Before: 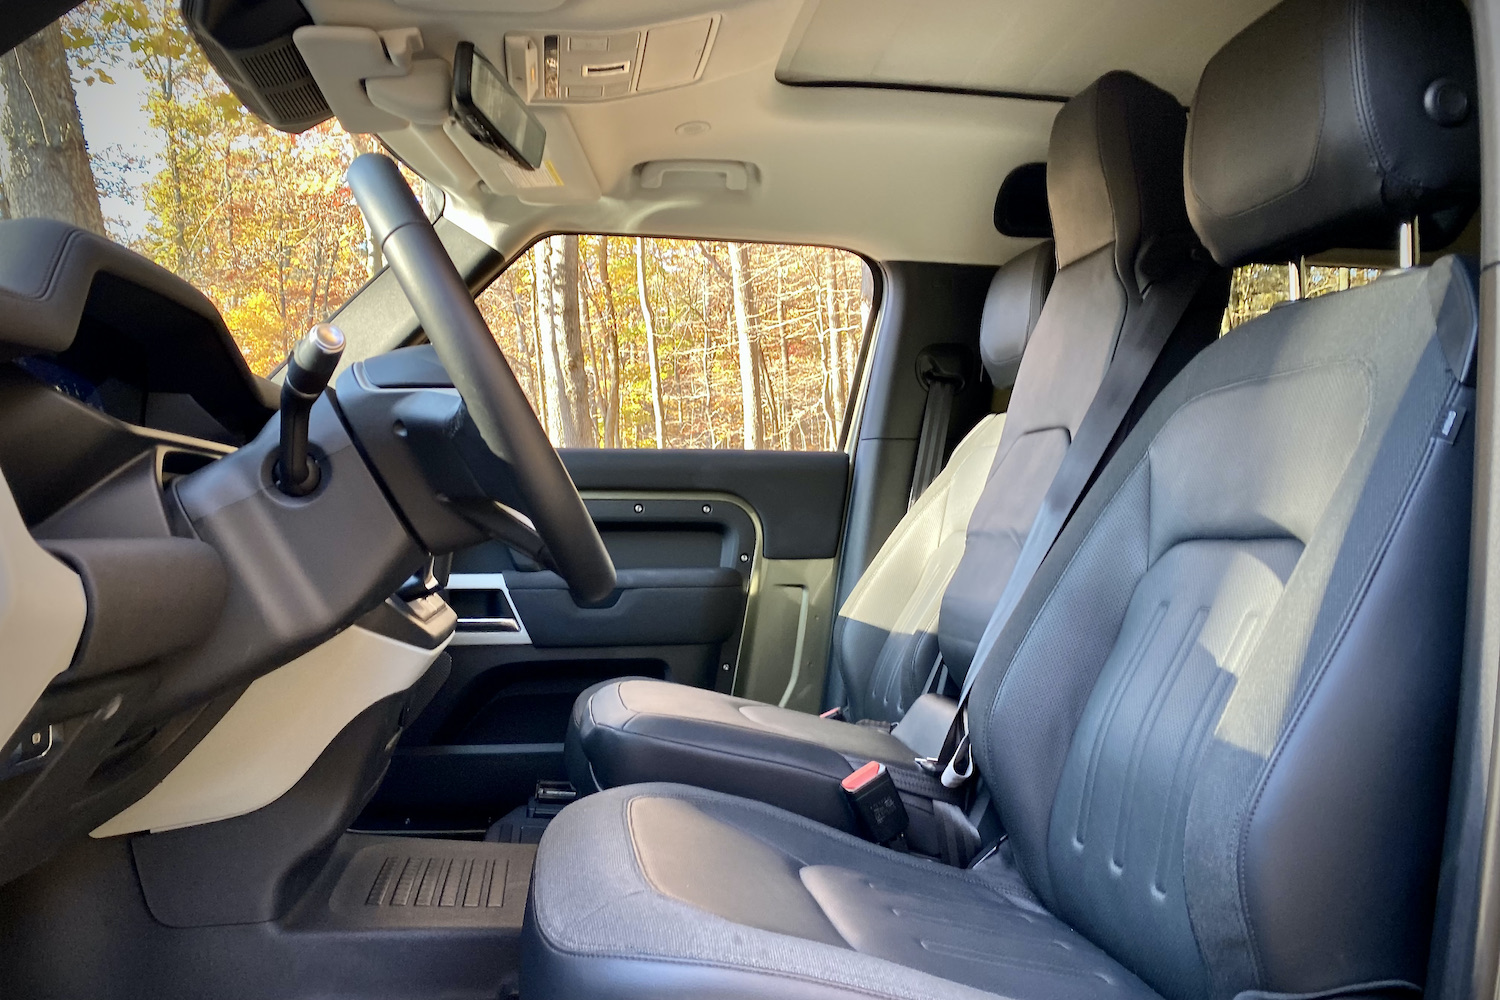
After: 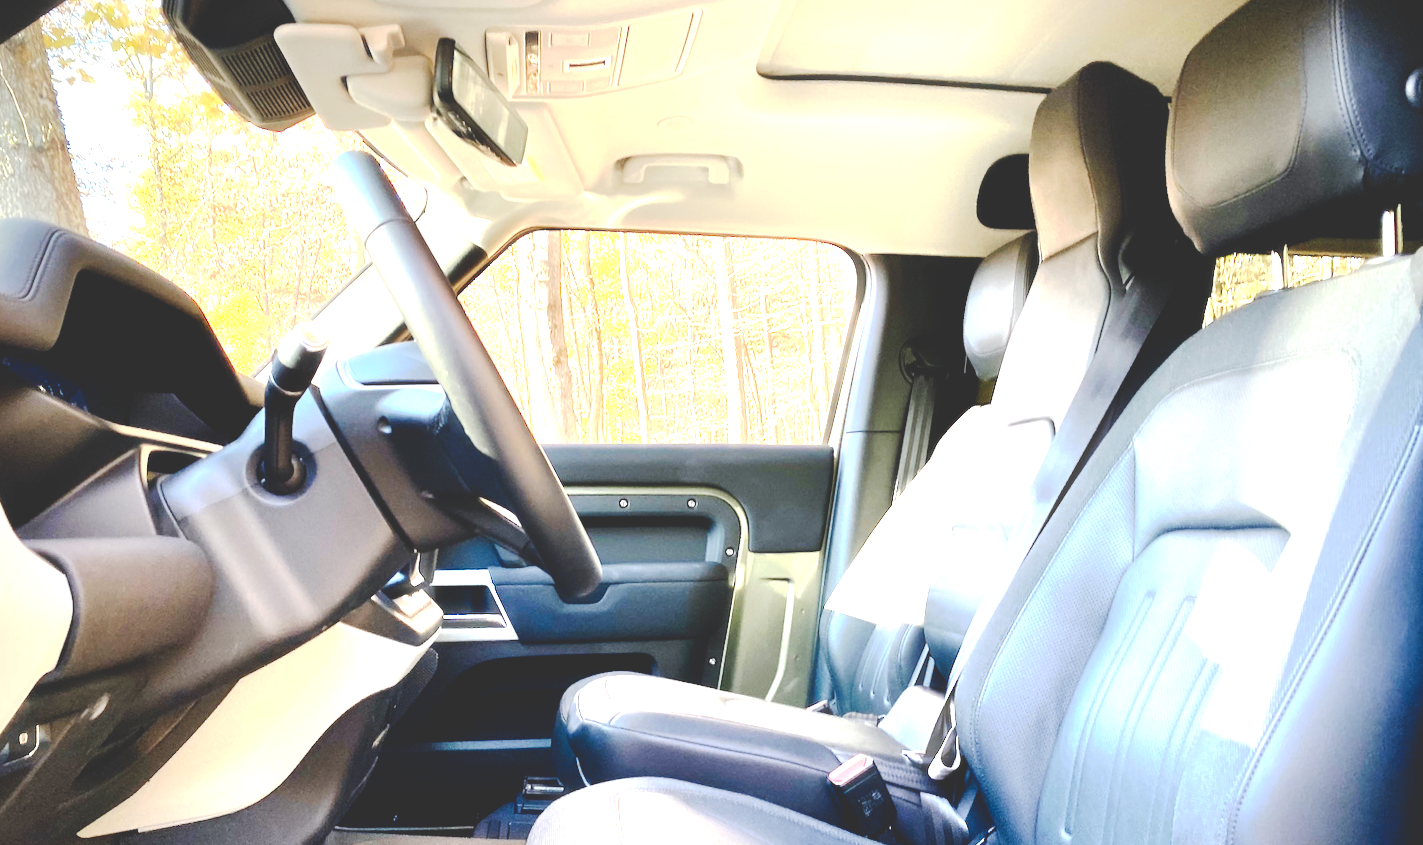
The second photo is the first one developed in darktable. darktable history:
crop and rotate: angle 0.498°, left 0.367%, right 3.475%, bottom 14.363%
tone curve: curves: ch0 [(0, 0) (0.003, 0.195) (0.011, 0.196) (0.025, 0.196) (0.044, 0.196) (0.069, 0.196) (0.1, 0.196) (0.136, 0.197) (0.177, 0.207) (0.224, 0.224) (0.277, 0.268) (0.335, 0.336) (0.399, 0.424) (0.468, 0.533) (0.543, 0.632) (0.623, 0.715) (0.709, 0.789) (0.801, 0.85) (0.898, 0.906) (1, 1)], preserve colors none
exposure: black level correction 0, exposure 1.526 EV, compensate exposure bias true, compensate highlight preservation false
haze removal: strength -0.104, adaptive false
